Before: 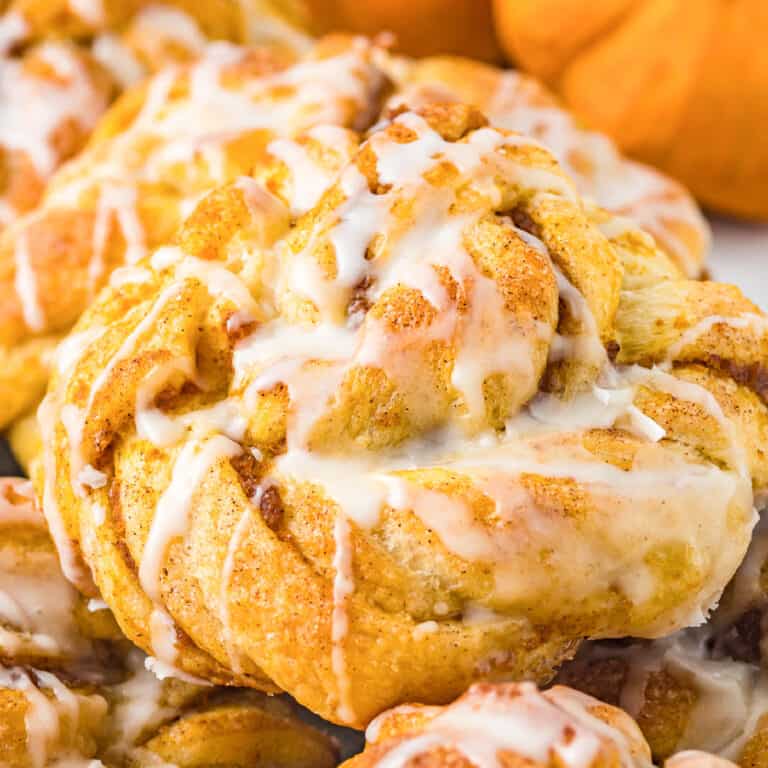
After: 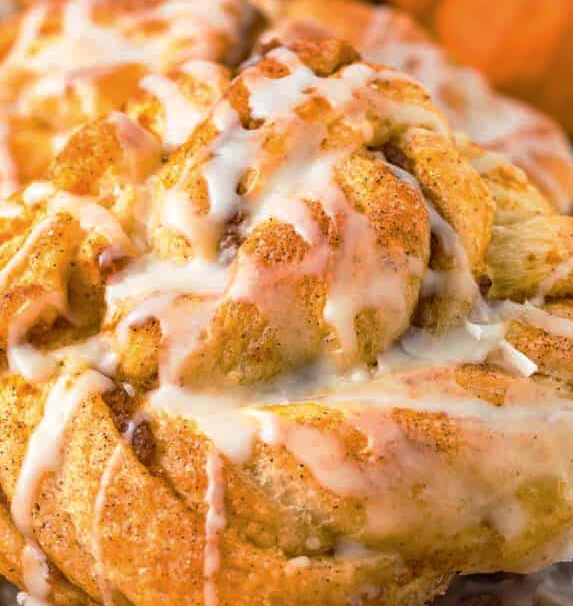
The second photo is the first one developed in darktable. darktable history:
base curve: curves: ch0 [(0, 0) (0.595, 0.418) (1, 1)], preserve colors none
crop: left 16.738%, top 8.528%, right 8.62%, bottom 12.531%
